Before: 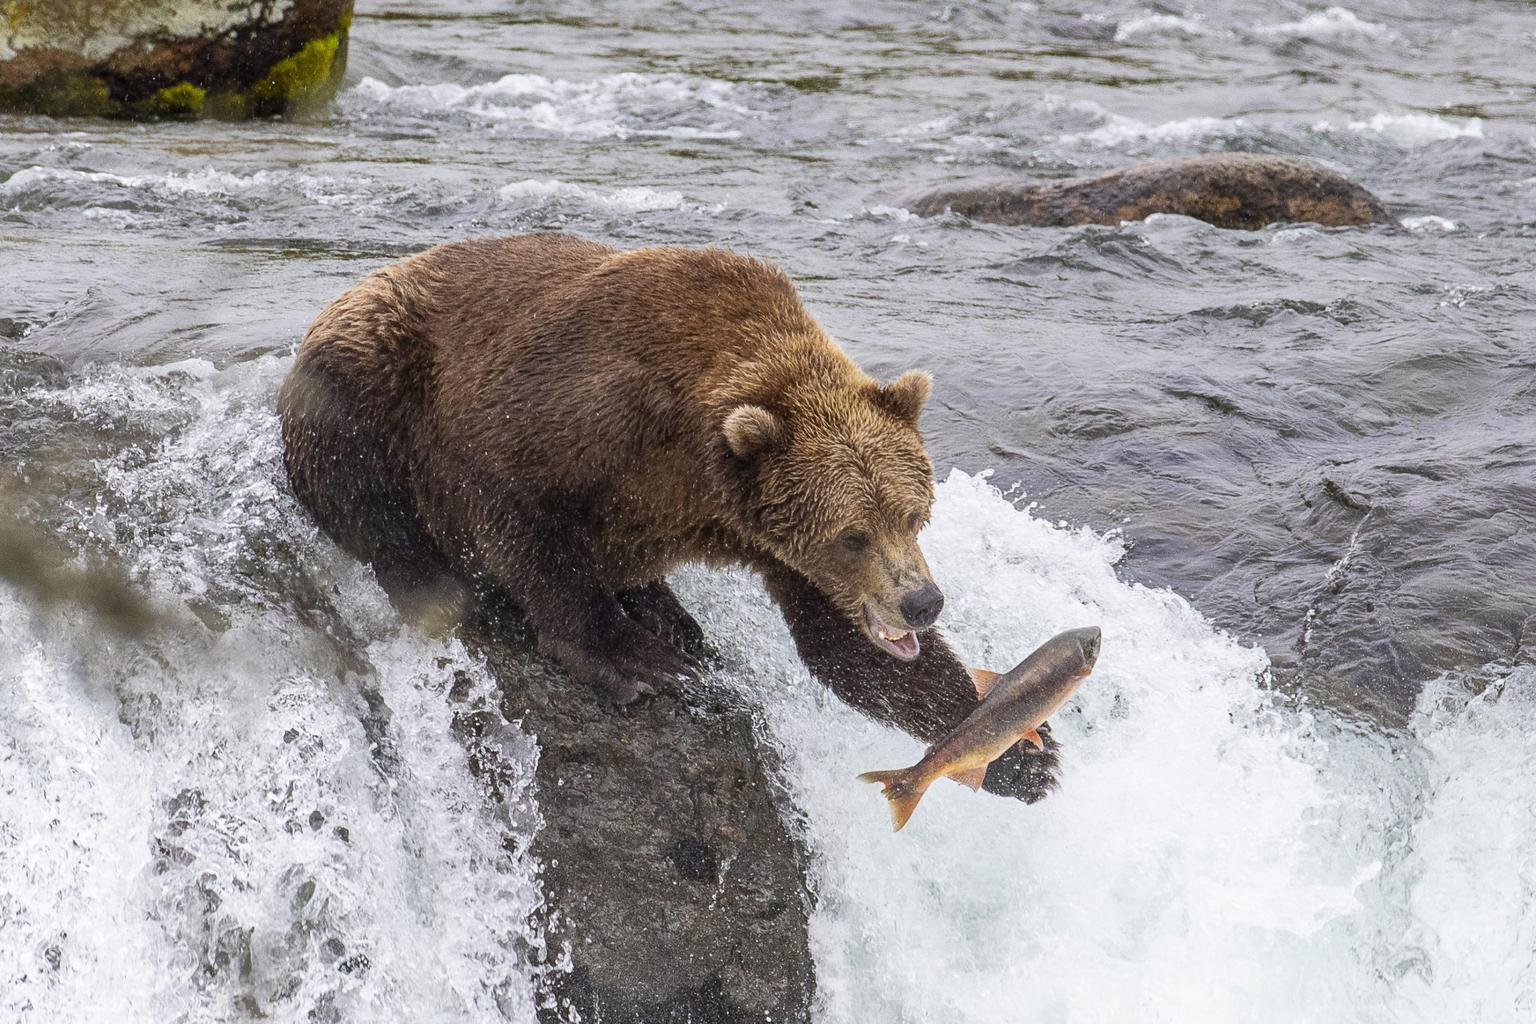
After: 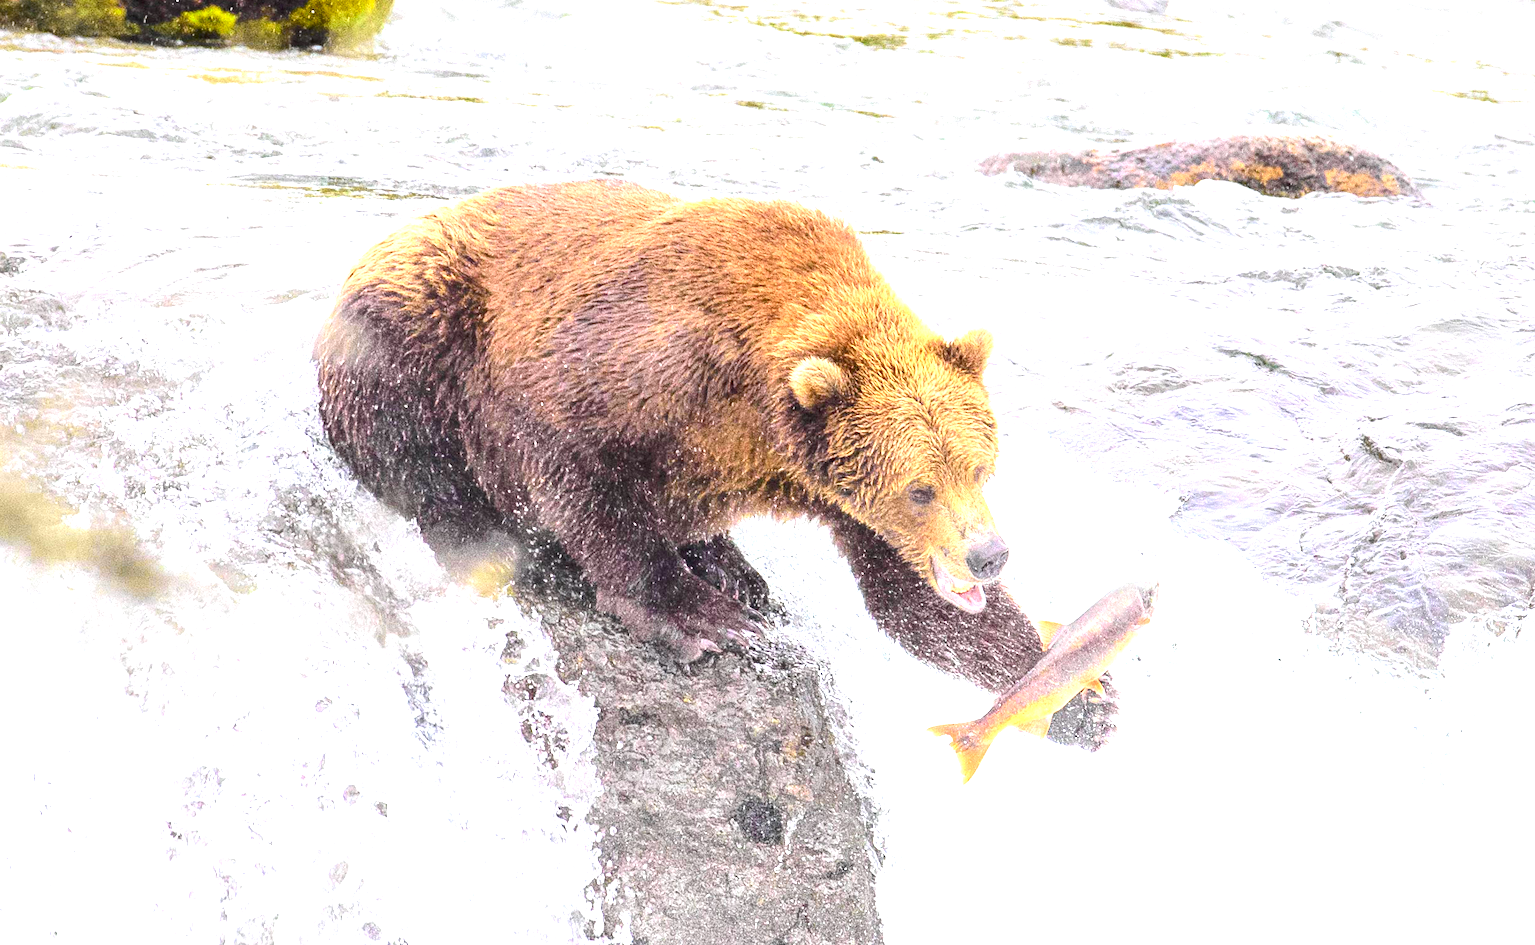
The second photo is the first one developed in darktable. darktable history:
grain: coarseness 3.21 ISO
exposure: black level correction 0, exposure 1.975 EV, compensate exposure bias true, compensate highlight preservation false
tone curve: curves: ch0 [(0, 0.023) (0.103, 0.087) (0.295, 0.297) (0.445, 0.531) (0.553, 0.665) (0.735, 0.843) (0.994, 1)]; ch1 [(0, 0) (0.427, 0.346) (0.456, 0.426) (0.484, 0.483) (0.509, 0.514) (0.535, 0.56) (0.581, 0.632) (0.646, 0.715) (1, 1)]; ch2 [(0, 0) (0.369, 0.388) (0.449, 0.431) (0.501, 0.495) (0.533, 0.518) (0.572, 0.612) (0.677, 0.752) (1, 1)], color space Lab, independent channels, preserve colors none
rotate and perspective: rotation -0.013°, lens shift (vertical) -0.027, lens shift (horizontal) 0.178, crop left 0.016, crop right 0.989, crop top 0.082, crop bottom 0.918
